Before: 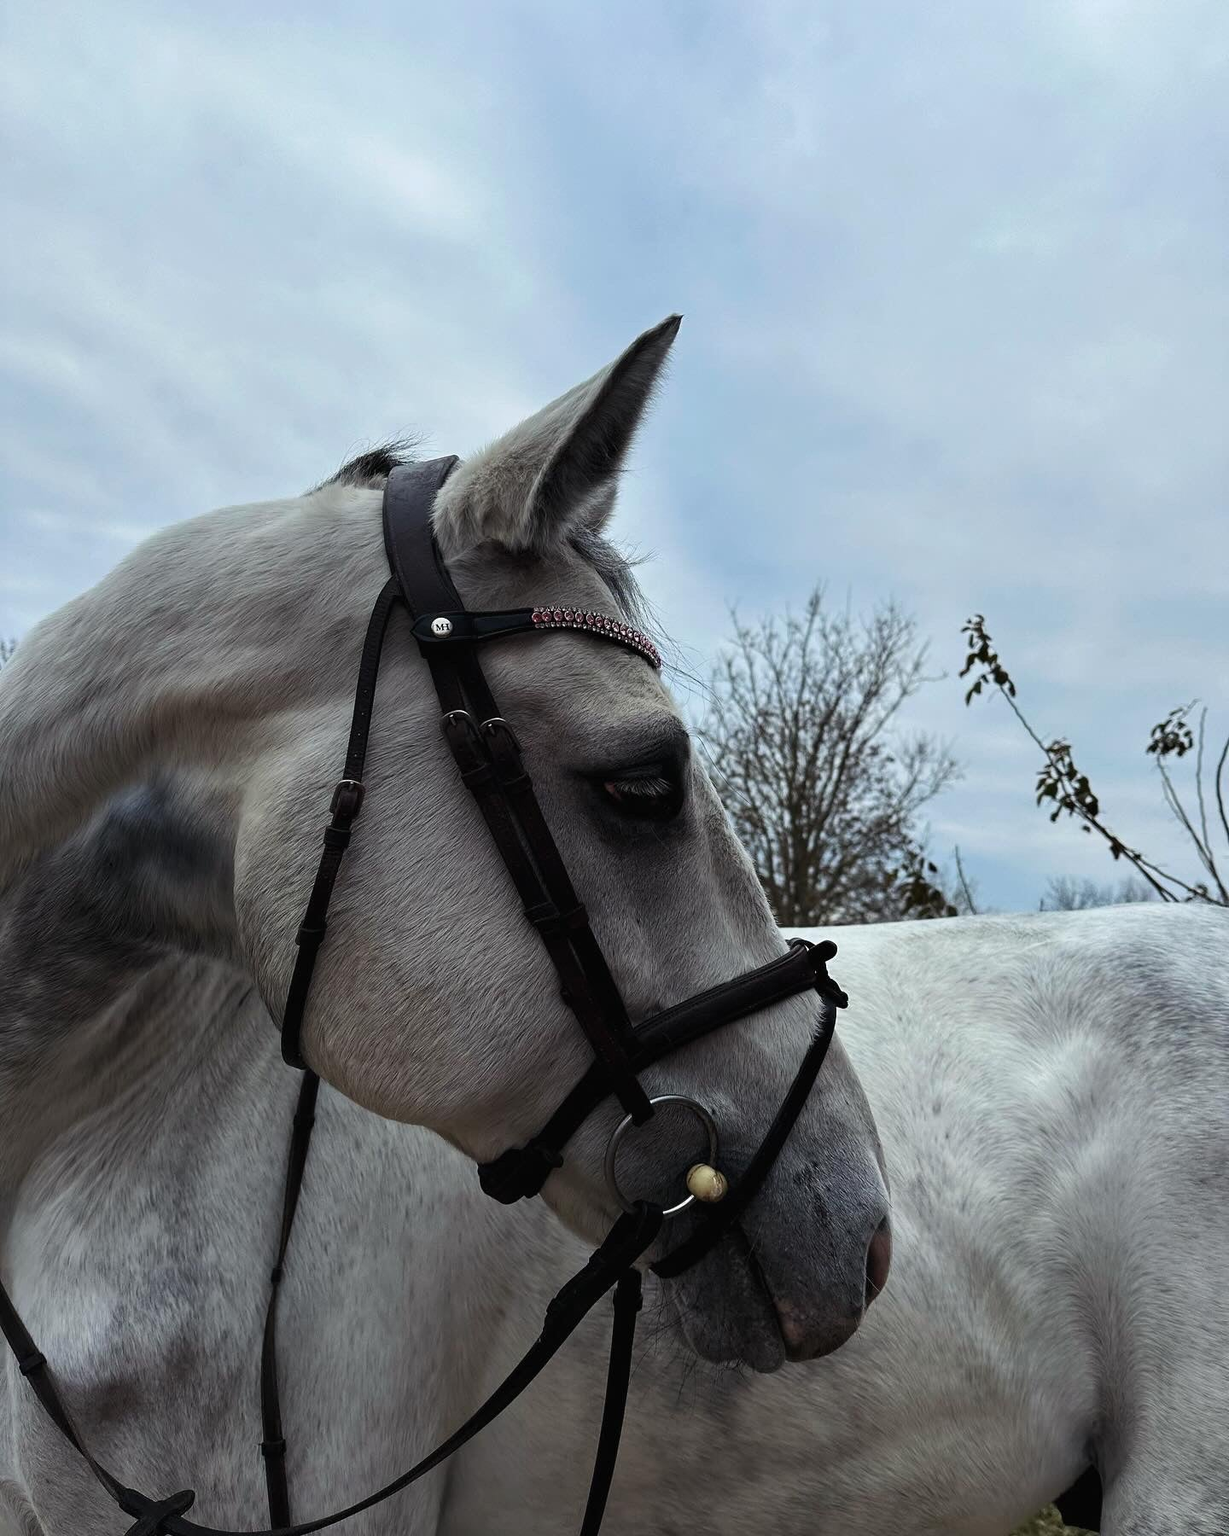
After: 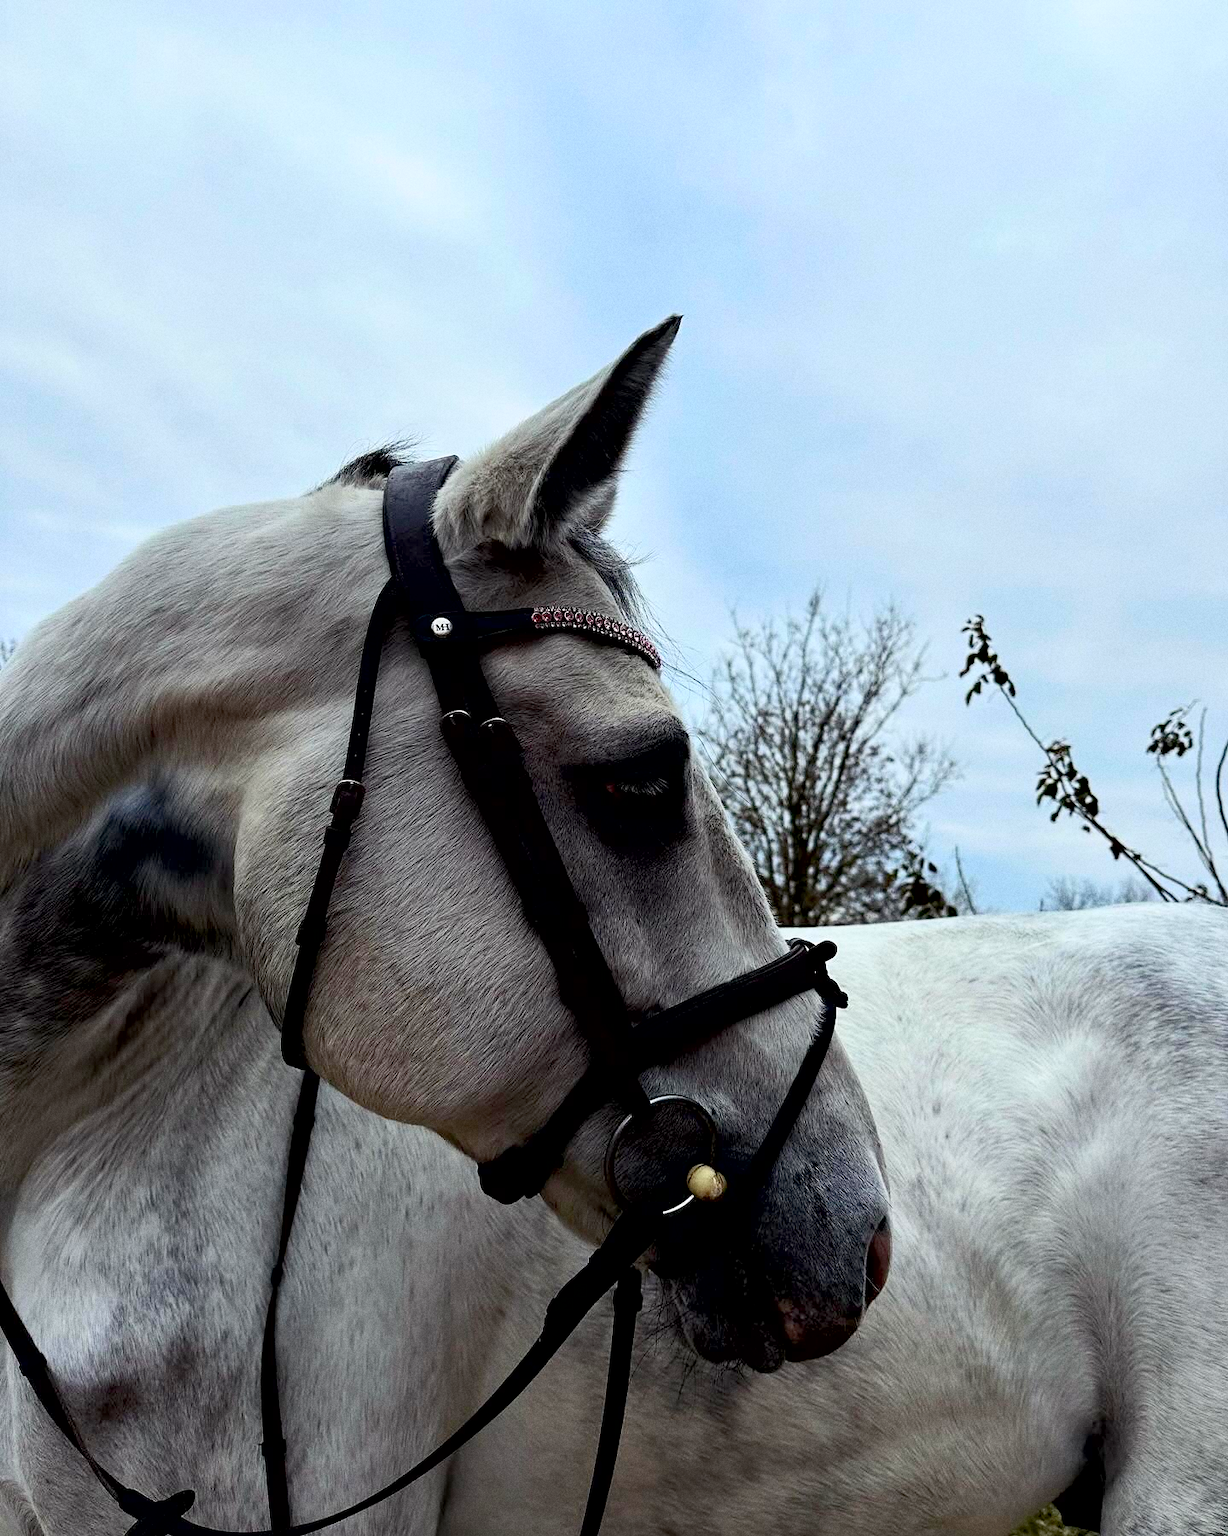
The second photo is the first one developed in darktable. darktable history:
contrast brightness saturation: contrast 0.2, brightness 0.16, saturation 0.22
exposure: black level correction 0.016, exposure -0.009 EV, compensate highlight preservation false
grain: on, module defaults
